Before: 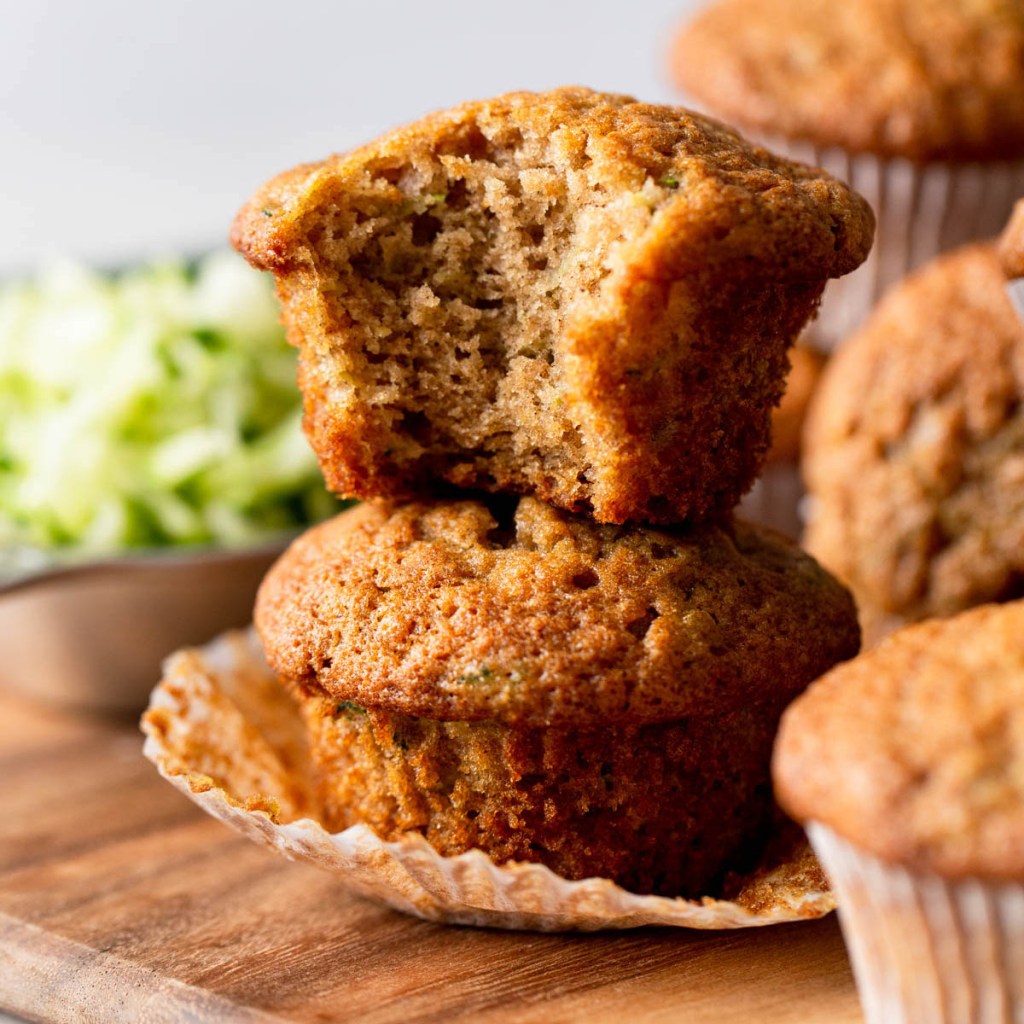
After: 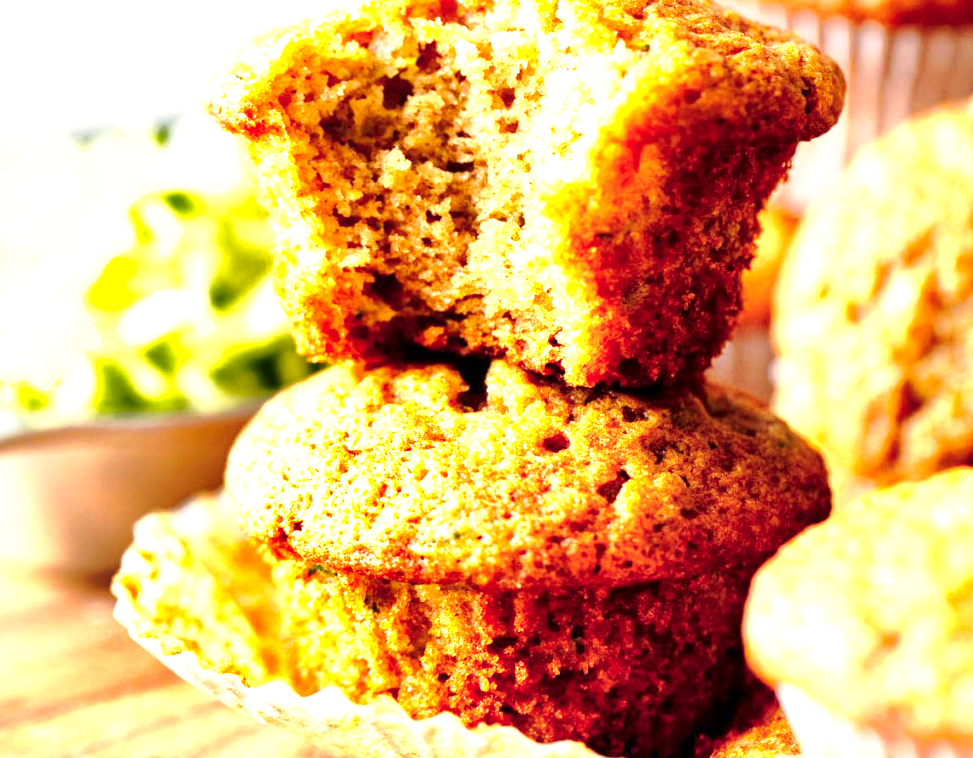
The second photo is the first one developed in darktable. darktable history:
base curve: curves: ch0 [(0, 0) (0.028, 0.03) (0.121, 0.232) (0.46, 0.748) (0.859, 0.968) (1, 1)], preserve colors none
tone equalizer: on, module defaults
exposure: black level correction 0, exposure 0.703 EV, compensate exposure bias true, compensate highlight preservation false
crop and rotate: left 2.863%, top 13.379%, right 2.097%, bottom 12.593%
color zones: curves: ch0 [(0.099, 0.624) (0.257, 0.596) (0.384, 0.376) (0.529, 0.492) (0.697, 0.564) (0.768, 0.532) (0.908, 0.644)]; ch1 [(0.112, 0.564) (0.254, 0.612) (0.432, 0.676) (0.592, 0.456) (0.743, 0.684) (0.888, 0.536)]; ch2 [(0.25, 0.5) (0.469, 0.36) (0.75, 0.5)]
shadows and highlights: on, module defaults
local contrast: mode bilateral grid, contrast 20, coarseness 100, detail 150%, midtone range 0.2
